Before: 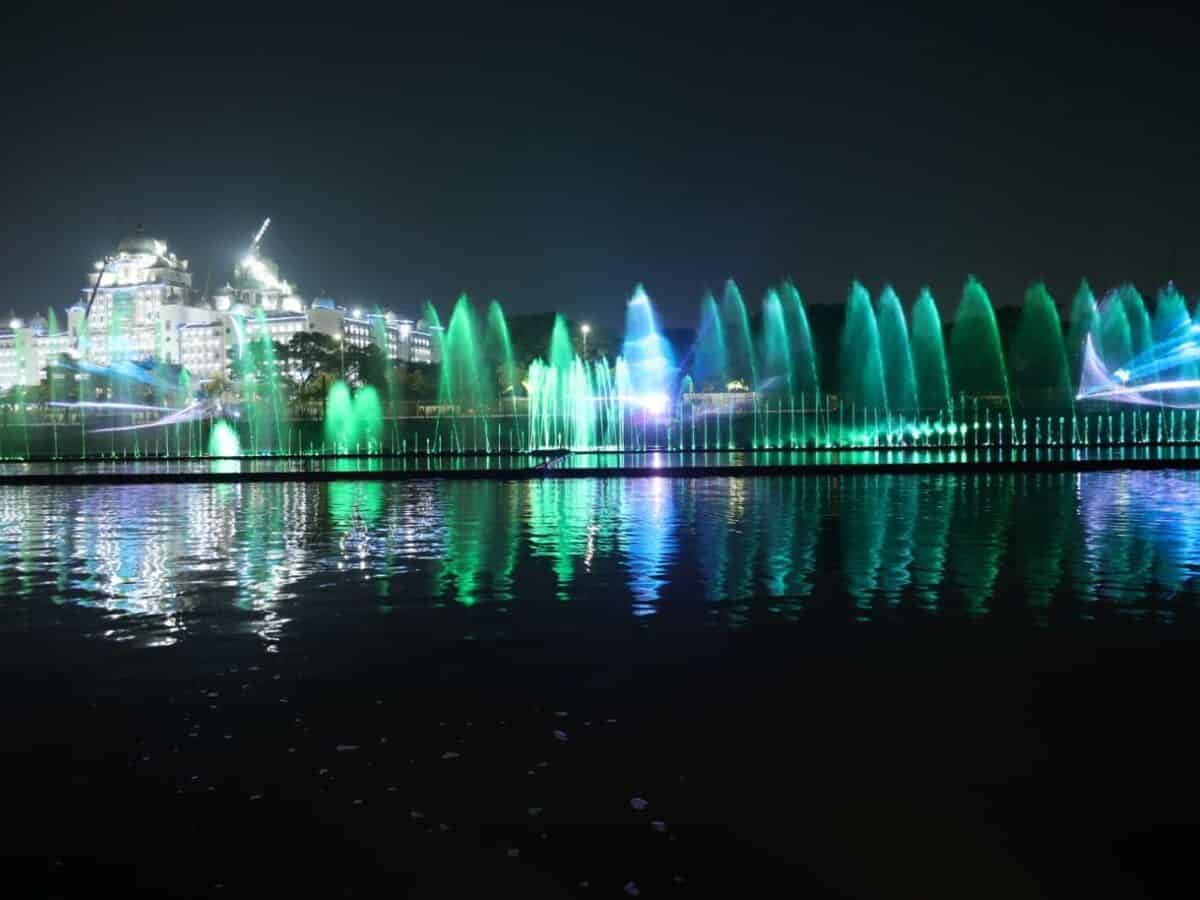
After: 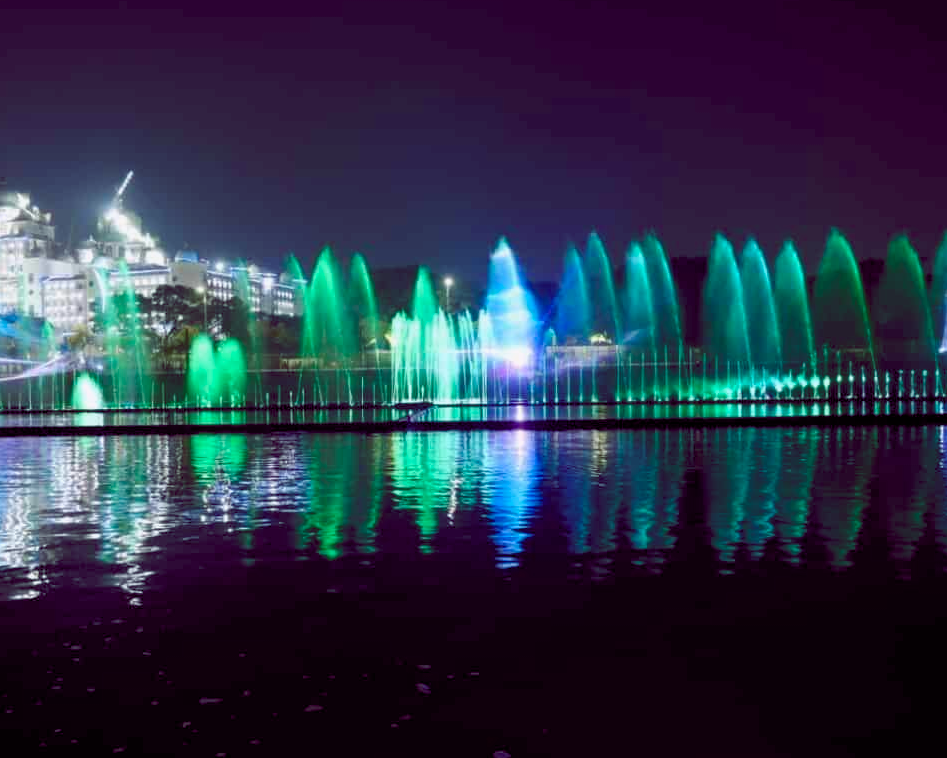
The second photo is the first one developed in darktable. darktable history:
exposure: exposure -0.112 EV, compensate highlight preservation false
crop: left 11.421%, top 5.252%, right 9.588%, bottom 10.518%
color balance rgb: power › chroma 0.51%, power › hue 215.15°, global offset › chroma 0.285%, global offset › hue 317.94°, perceptual saturation grading › global saturation 34.796%, perceptual saturation grading › highlights -25.473%, perceptual saturation grading › shadows 26.217%, global vibrance 20%
